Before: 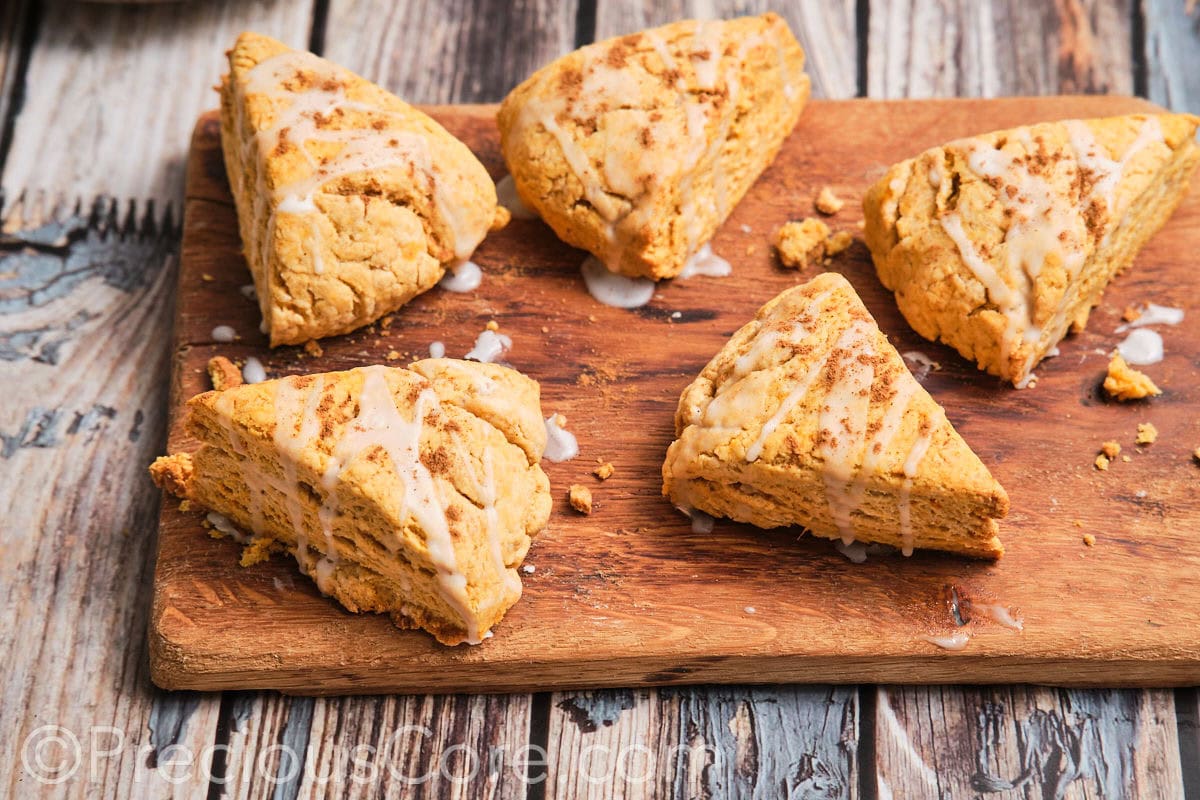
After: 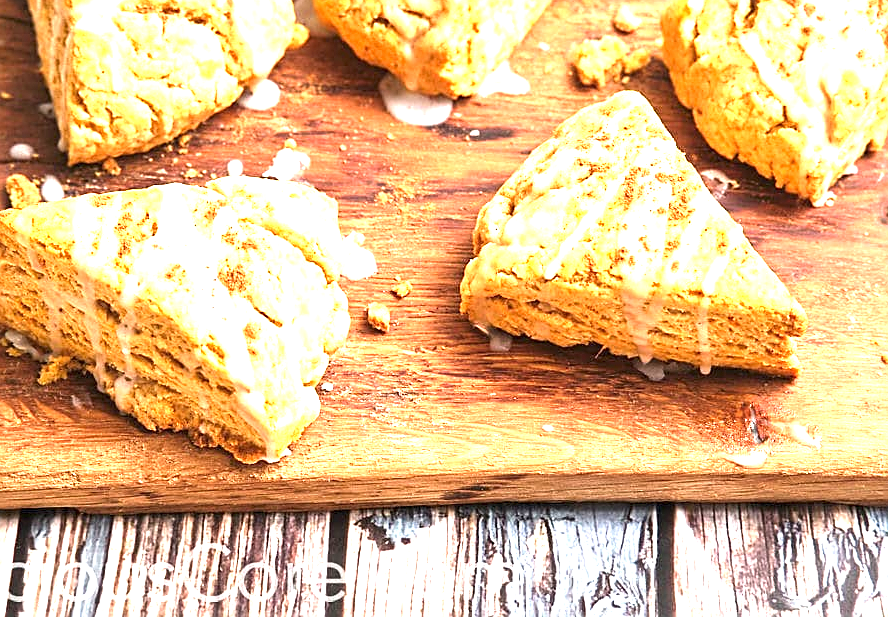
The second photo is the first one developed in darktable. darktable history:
exposure: black level correction 0, exposure 1.741 EV, compensate exposure bias true, compensate highlight preservation false
sharpen: on, module defaults
crop: left 16.871%, top 22.857%, right 9.116%
